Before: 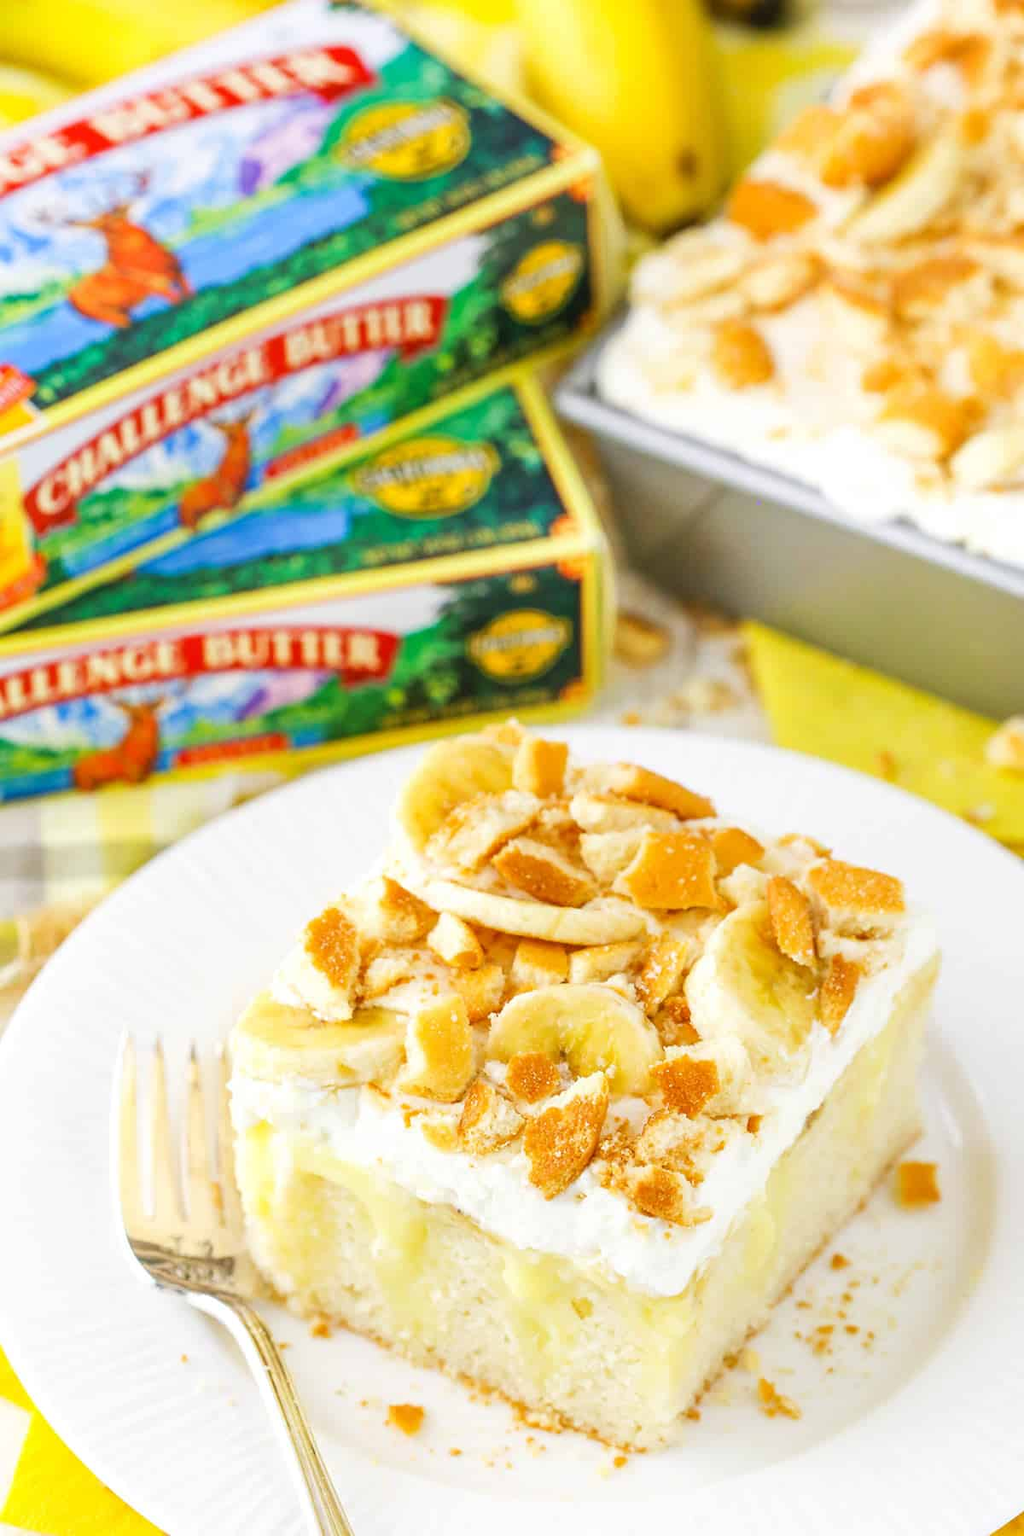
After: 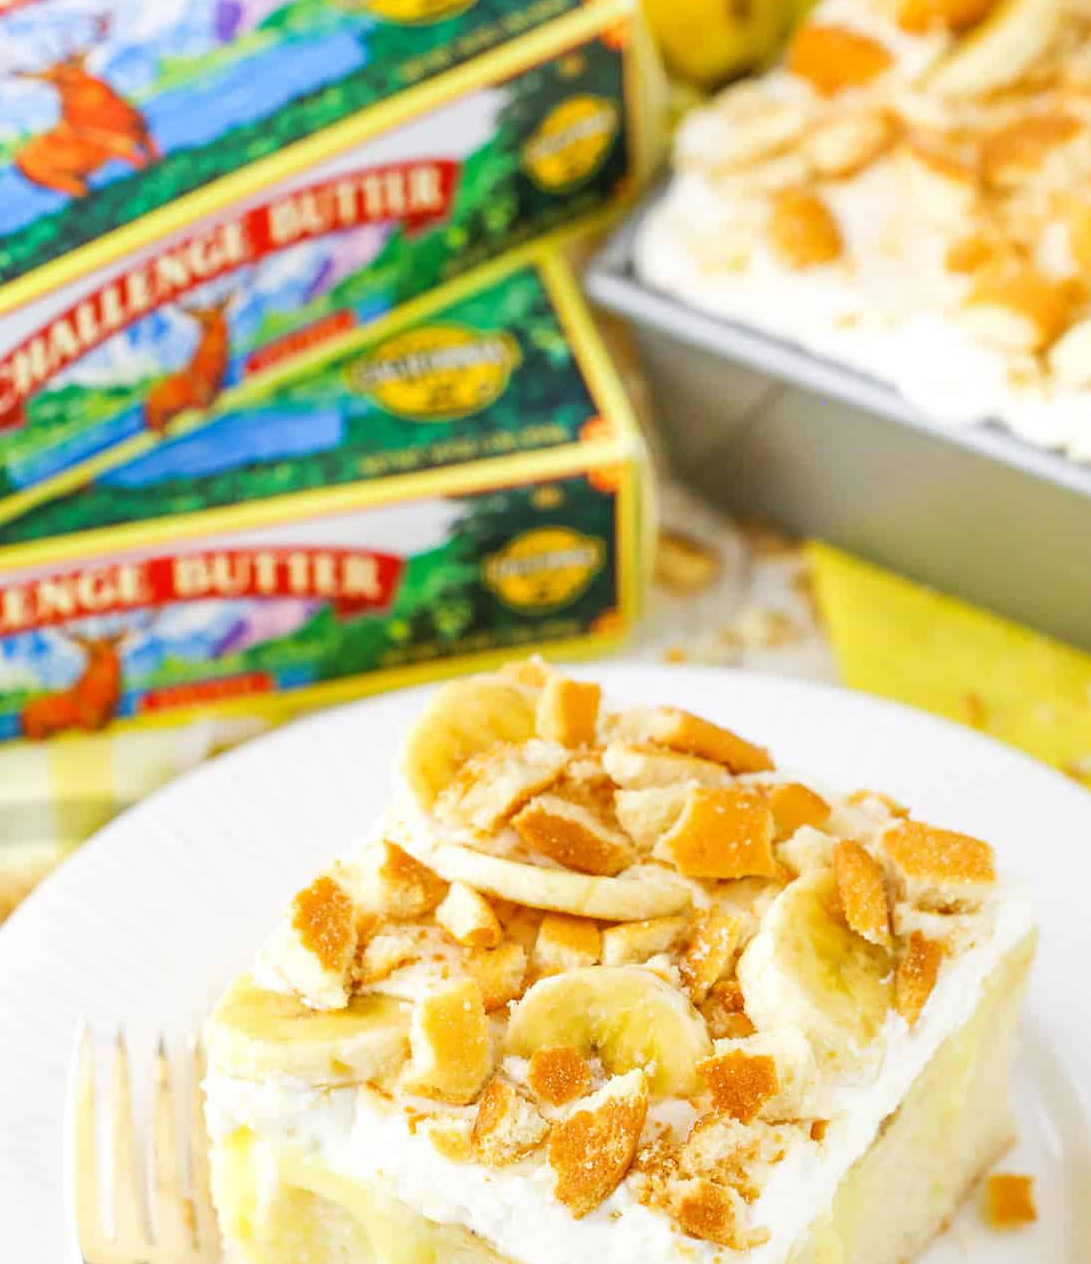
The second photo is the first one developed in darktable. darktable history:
crop: left 5.461%, top 10.41%, right 3.546%, bottom 19.34%
